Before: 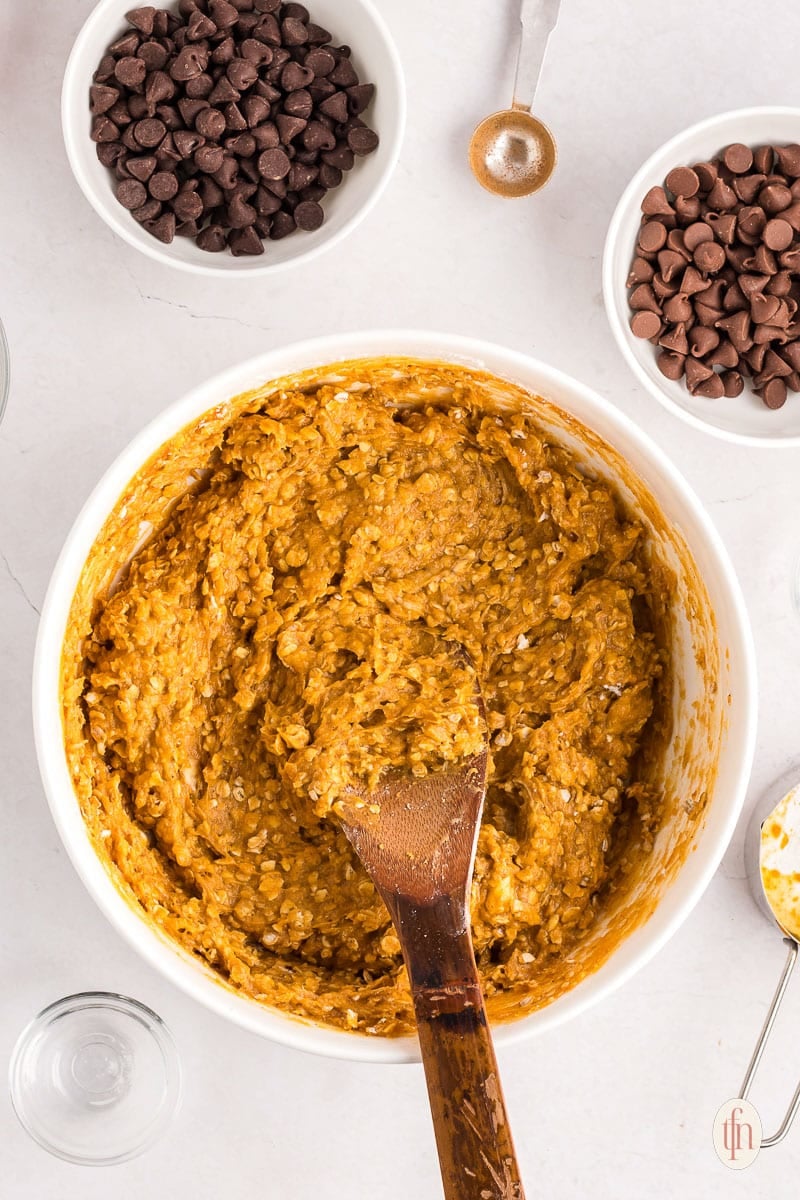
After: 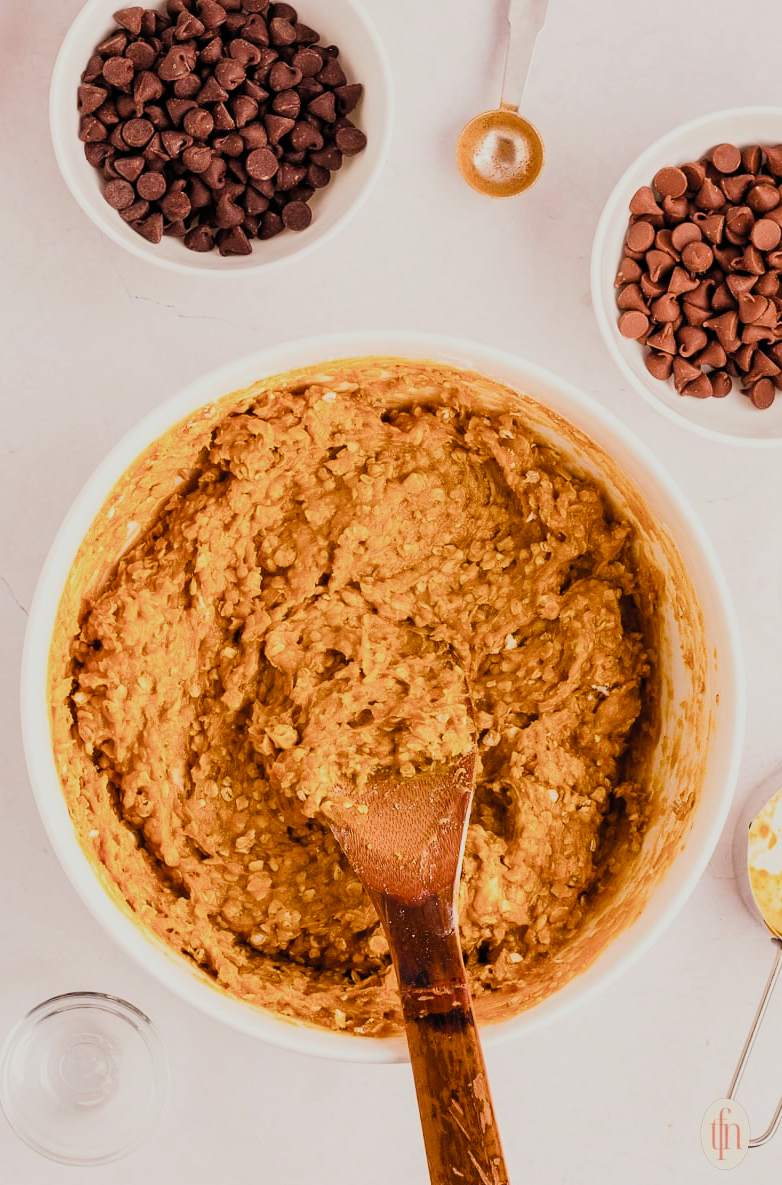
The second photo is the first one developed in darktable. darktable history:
color balance rgb: power › chroma 1.536%, power › hue 26.4°, perceptual saturation grading › global saturation 30.591%
crop and rotate: left 1.553%, right 0.672%, bottom 1.223%
filmic rgb: black relative exposure -7.65 EV, white relative exposure 4.56 EV, hardness 3.61, contrast 0.997, color science v4 (2020)
contrast brightness saturation: contrast 0.101, brightness 0.035, saturation 0.089
